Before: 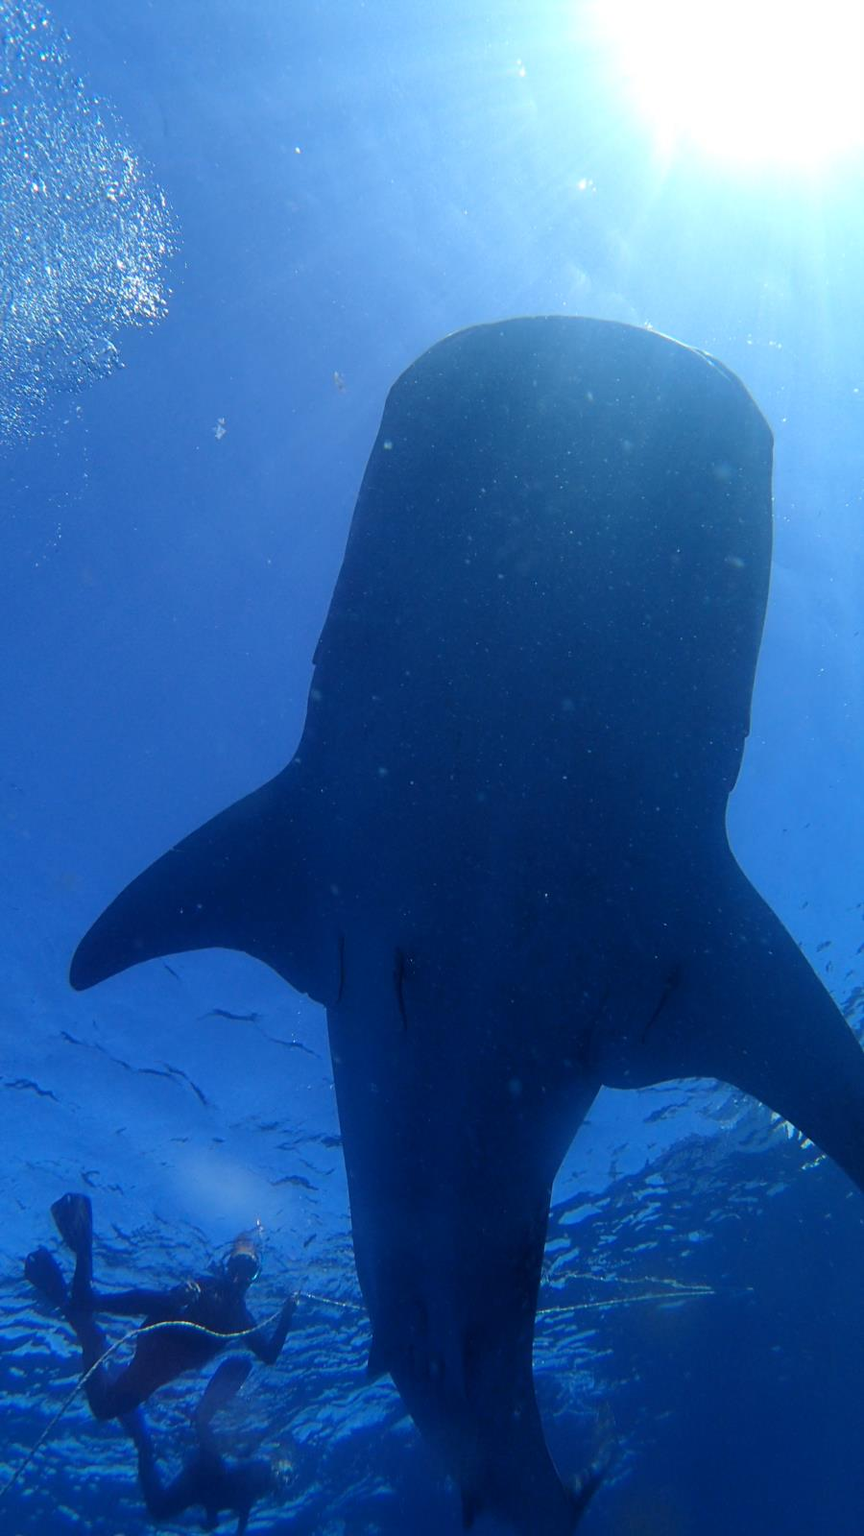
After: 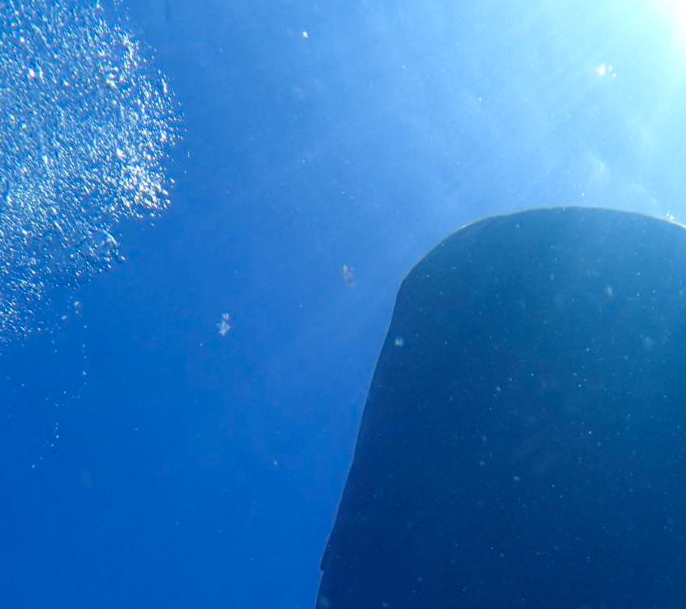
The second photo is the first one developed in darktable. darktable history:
crop: left 0.579%, top 7.627%, right 23.167%, bottom 54.275%
color balance rgb: shadows fall-off 101%, linear chroma grading › mid-tones 7.63%, perceptual saturation grading › mid-tones 11.68%, mask middle-gray fulcrum 22.45%, global vibrance 10.11%, saturation formula JzAzBz (2021)
white balance: emerald 1
color correction: highlights a* -0.182, highlights b* -0.124
